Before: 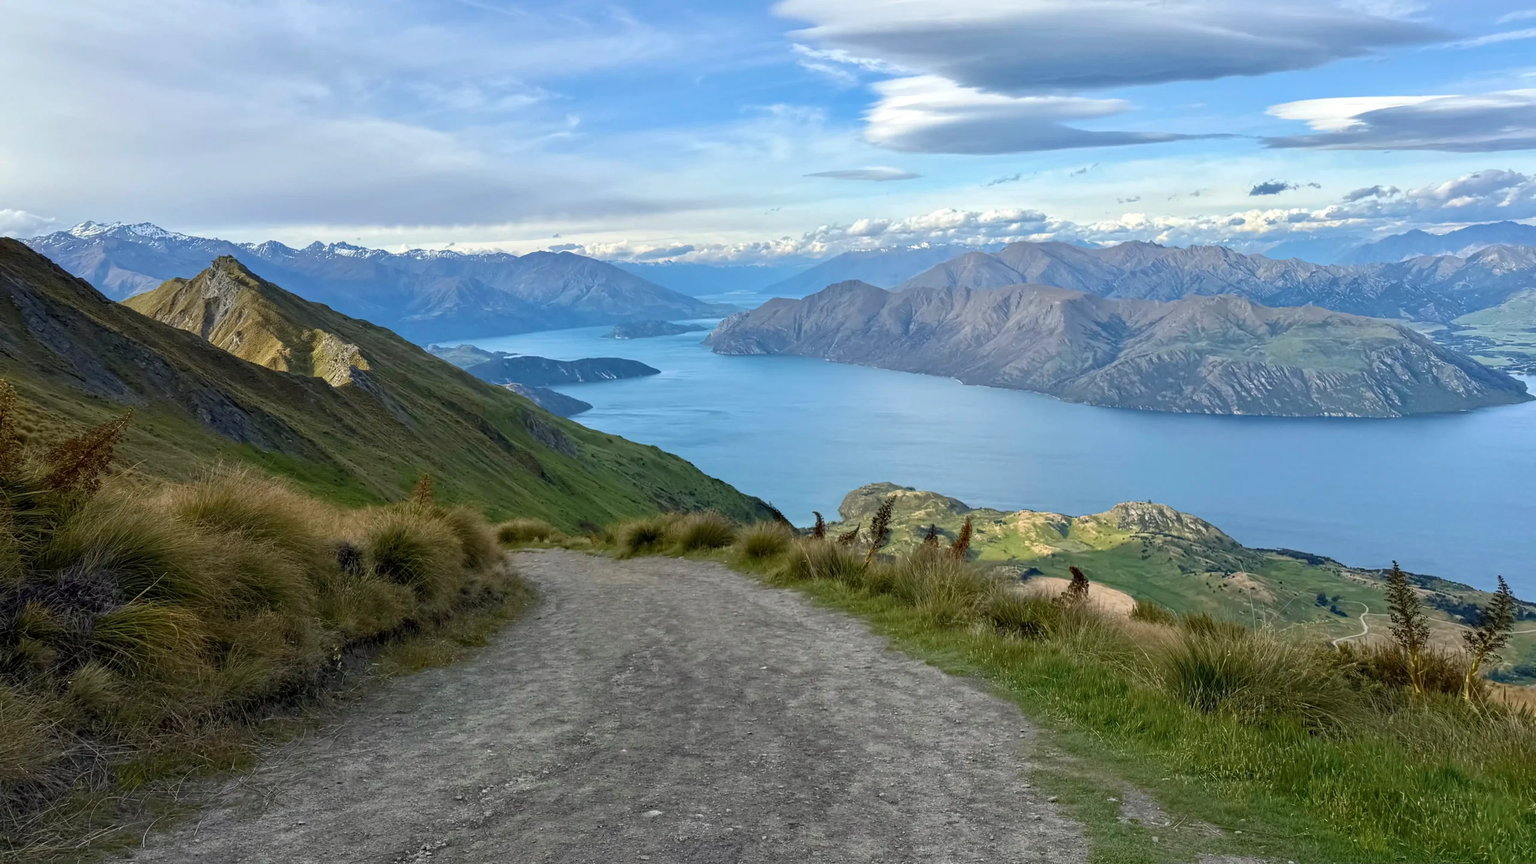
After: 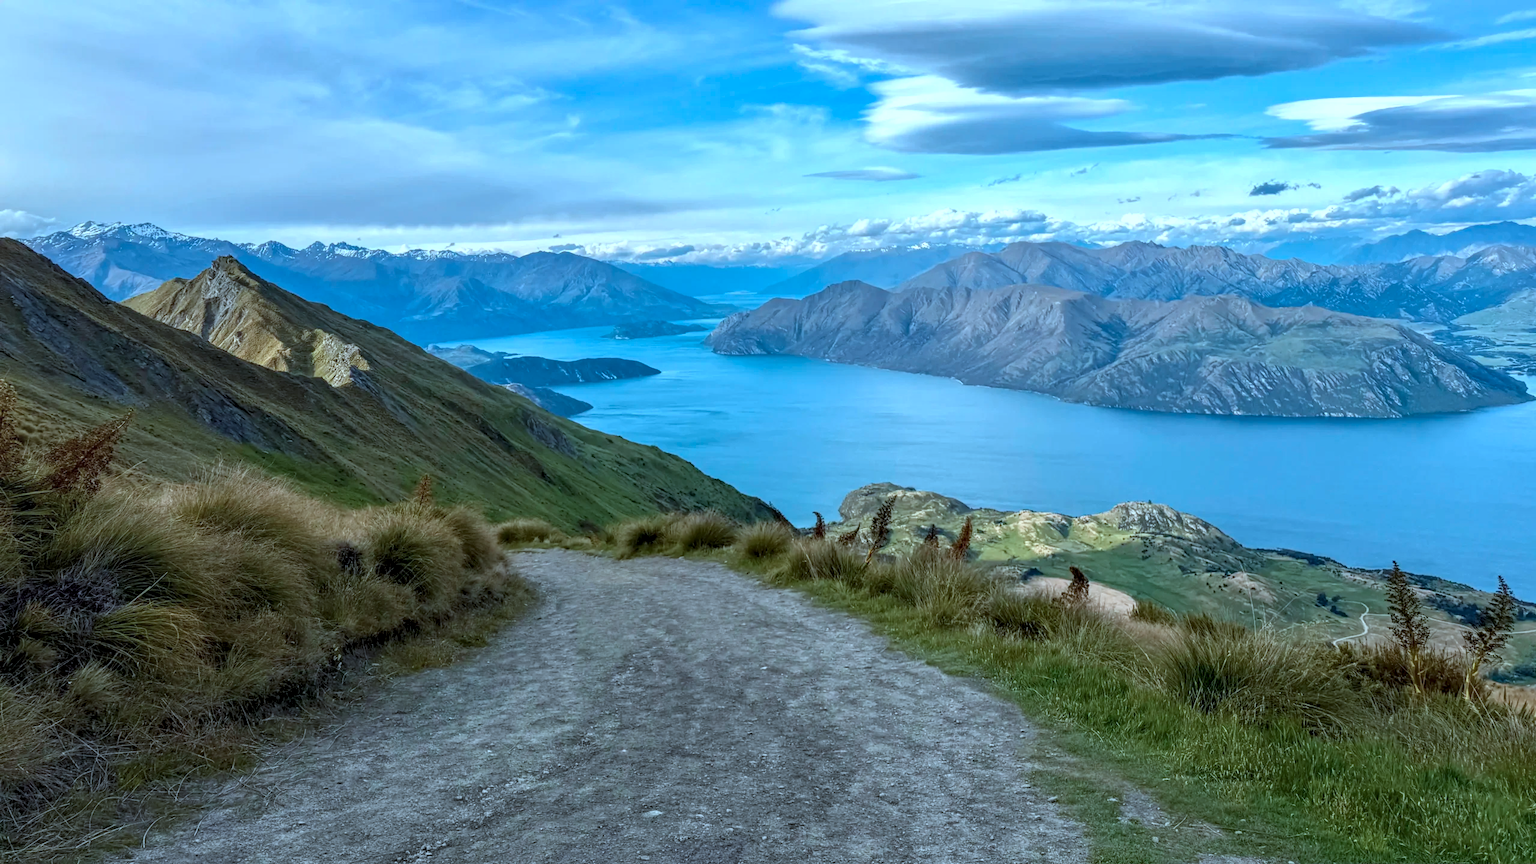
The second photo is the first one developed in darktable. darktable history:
color correction: highlights a* -9.35, highlights b* -23.15
local contrast: highlights 0%, shadows 0%, detail 133%
